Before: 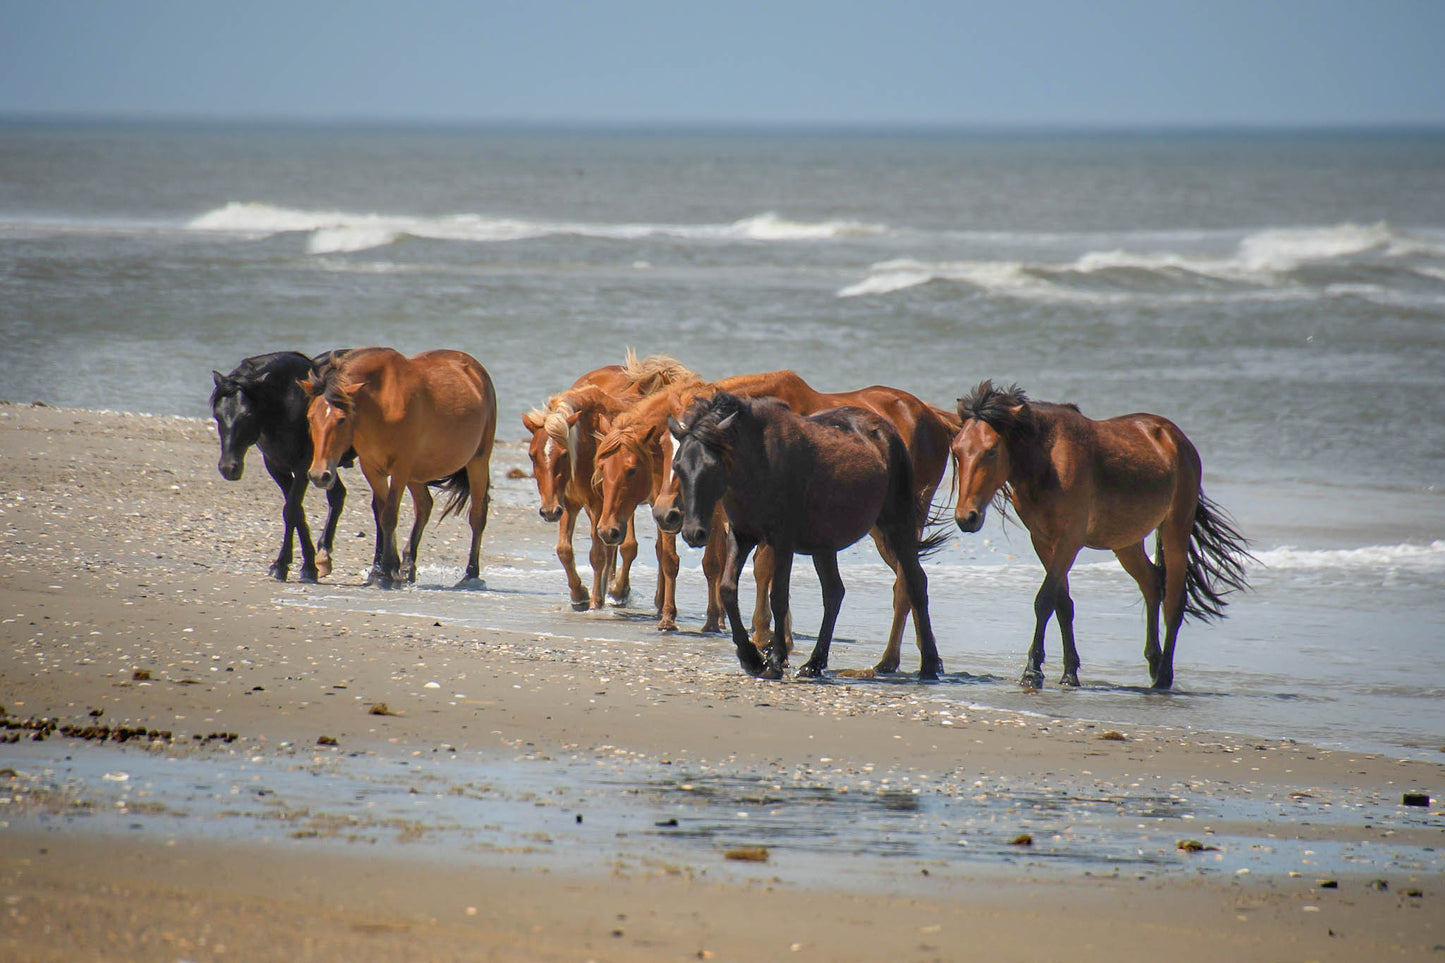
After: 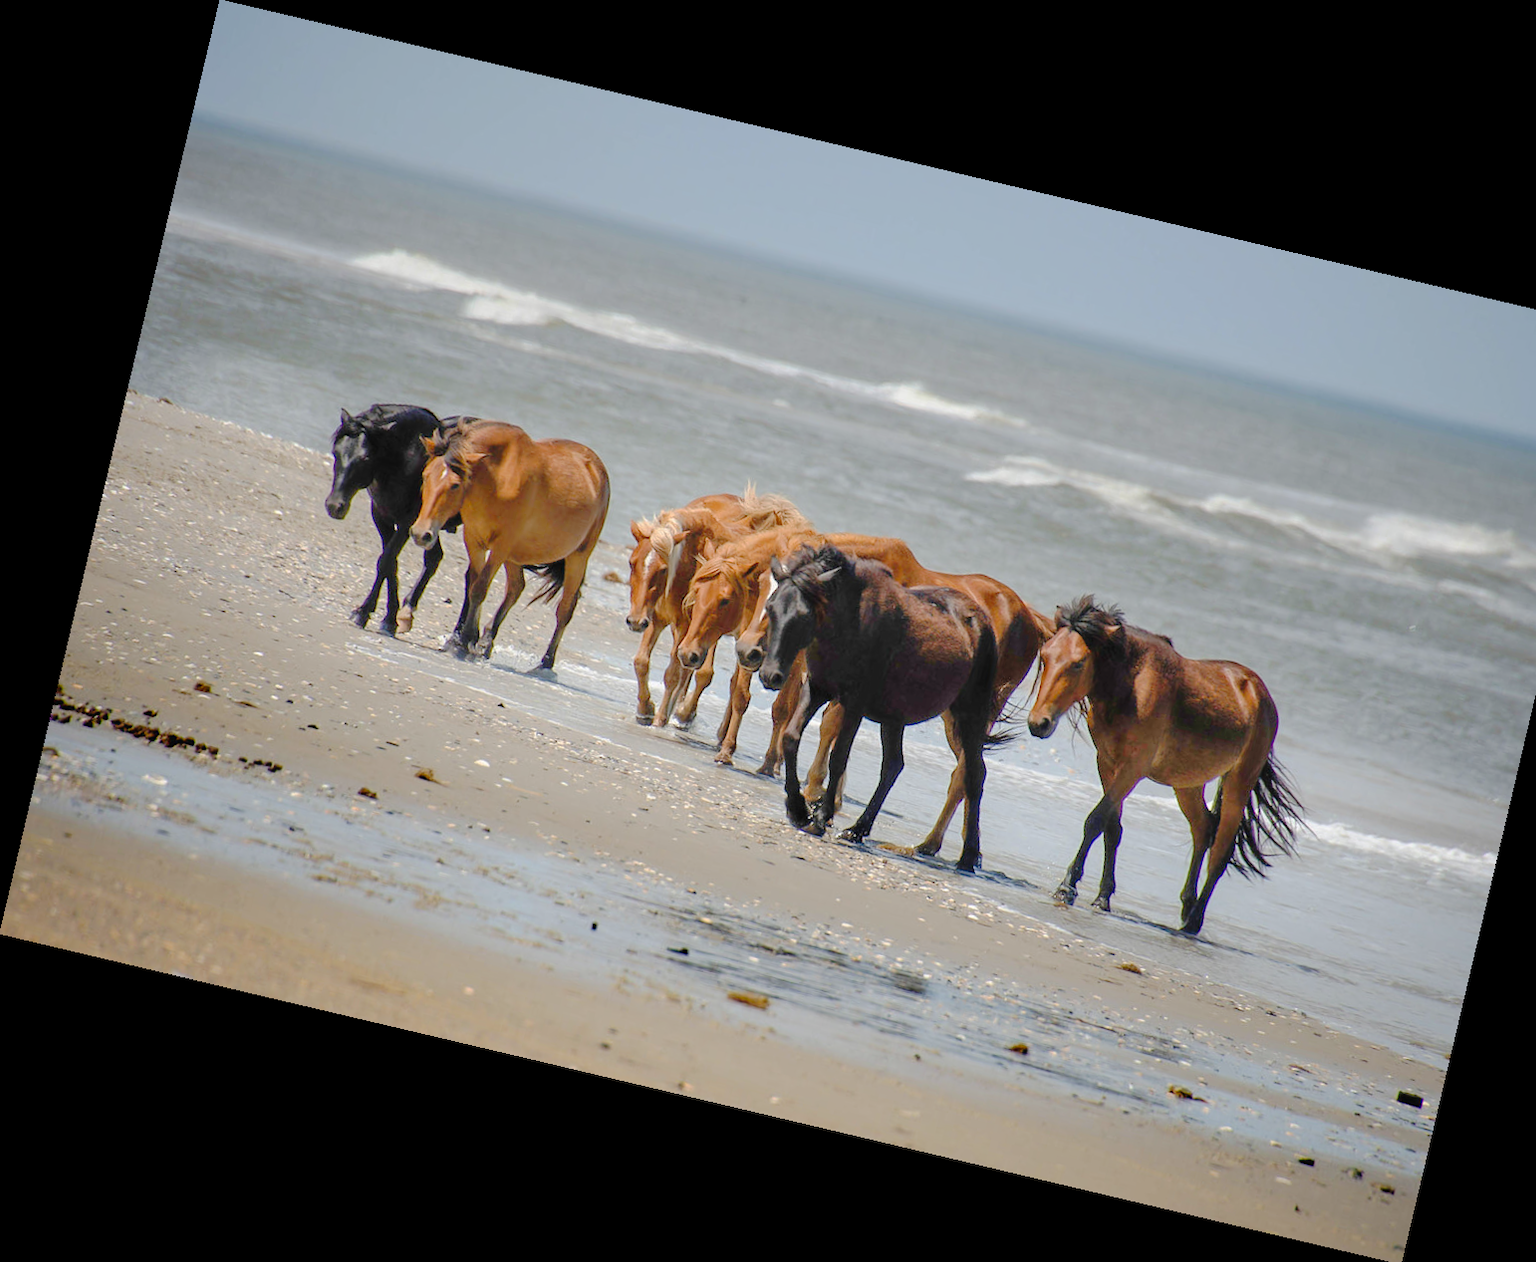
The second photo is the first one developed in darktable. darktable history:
rotate and perspective: rotation 13.27°, automatic cropping off
tone curve: curves: ch0 [(0, 0) (0.003, 0.021) (0.011, 0.021) (0.025, 0.021) (0.044, 0.033) (0.069, 0.053) (0.1, 0.08) (0.136, 0.114) (0.177, 0.171) (0.224, 0.246) (0.277, 0.332) (0.335, 0.424) (0.399, 0.496) (0.468, 0.561) (0.543, 0.627) (0.623, 0.685) (0.709, 0.741) (0.801, 0.813) (0.898, 0.902) (1, 1)], preserve colors none
crop and rotate: right 5.167%
